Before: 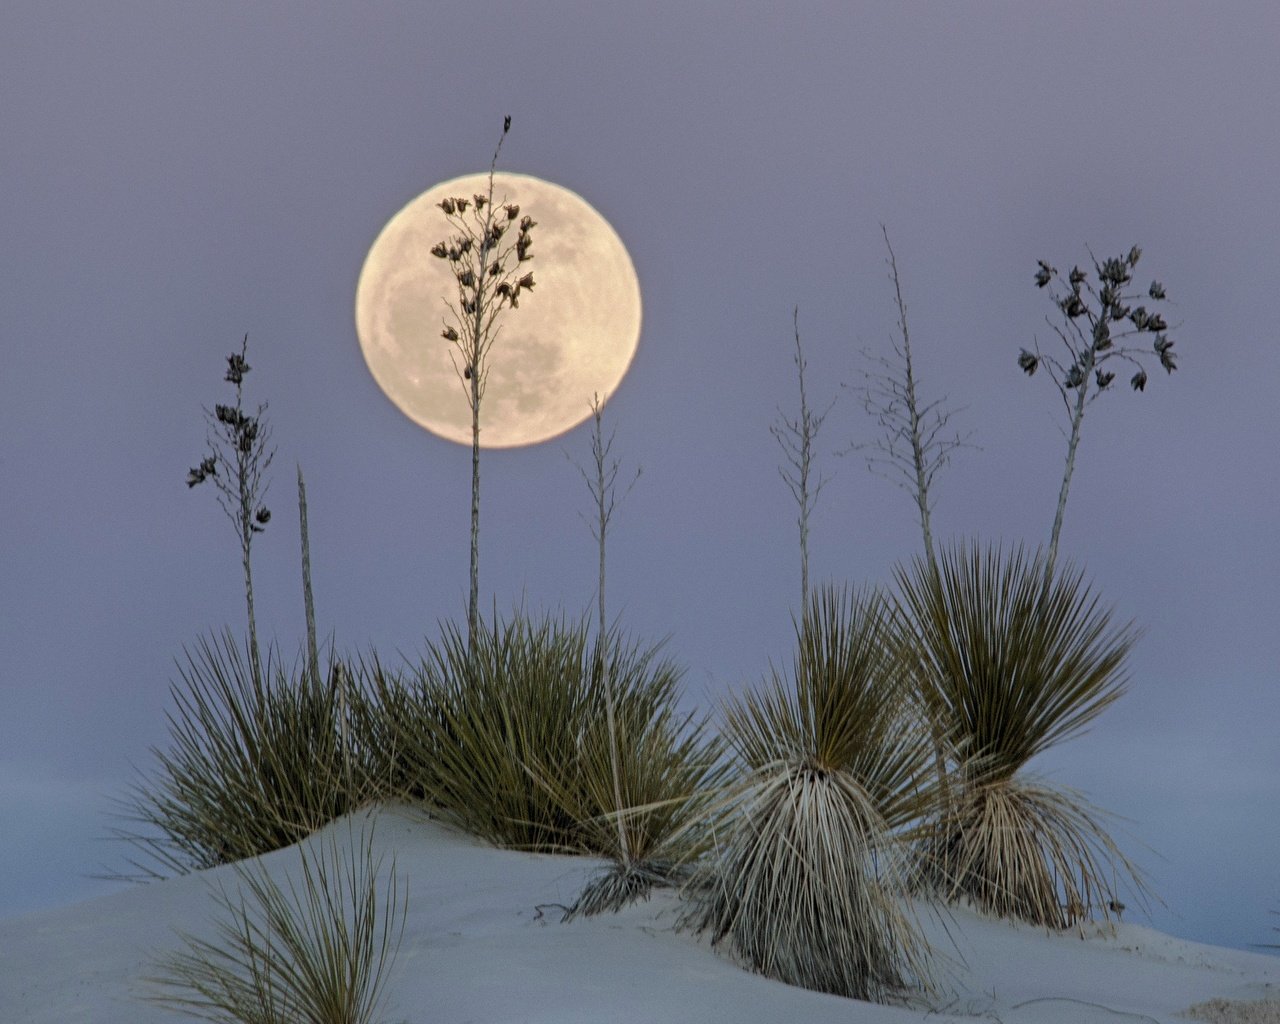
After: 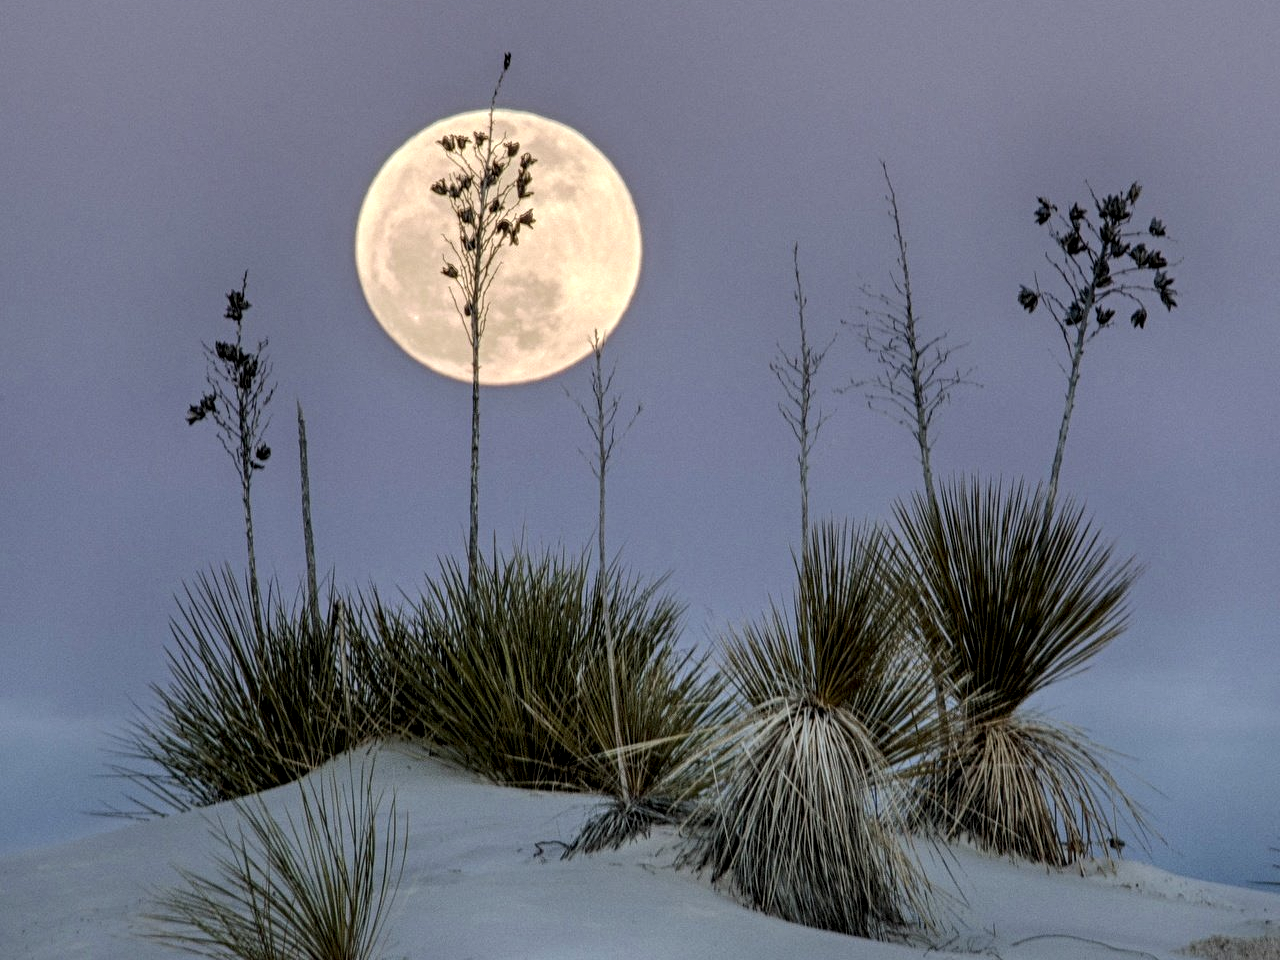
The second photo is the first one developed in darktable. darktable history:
tone equalizer: edges refinement/feathering 500, mask exposure compensation -1.57 EV, preserve details no
crop and rotate: top 6.236%
shadows and highlights: shadows 37.77, highlights -26.86, soften with gaussian
local contrast: detail 160%
contrast brightness saturation: contrast 0.076, saturation 0.021
